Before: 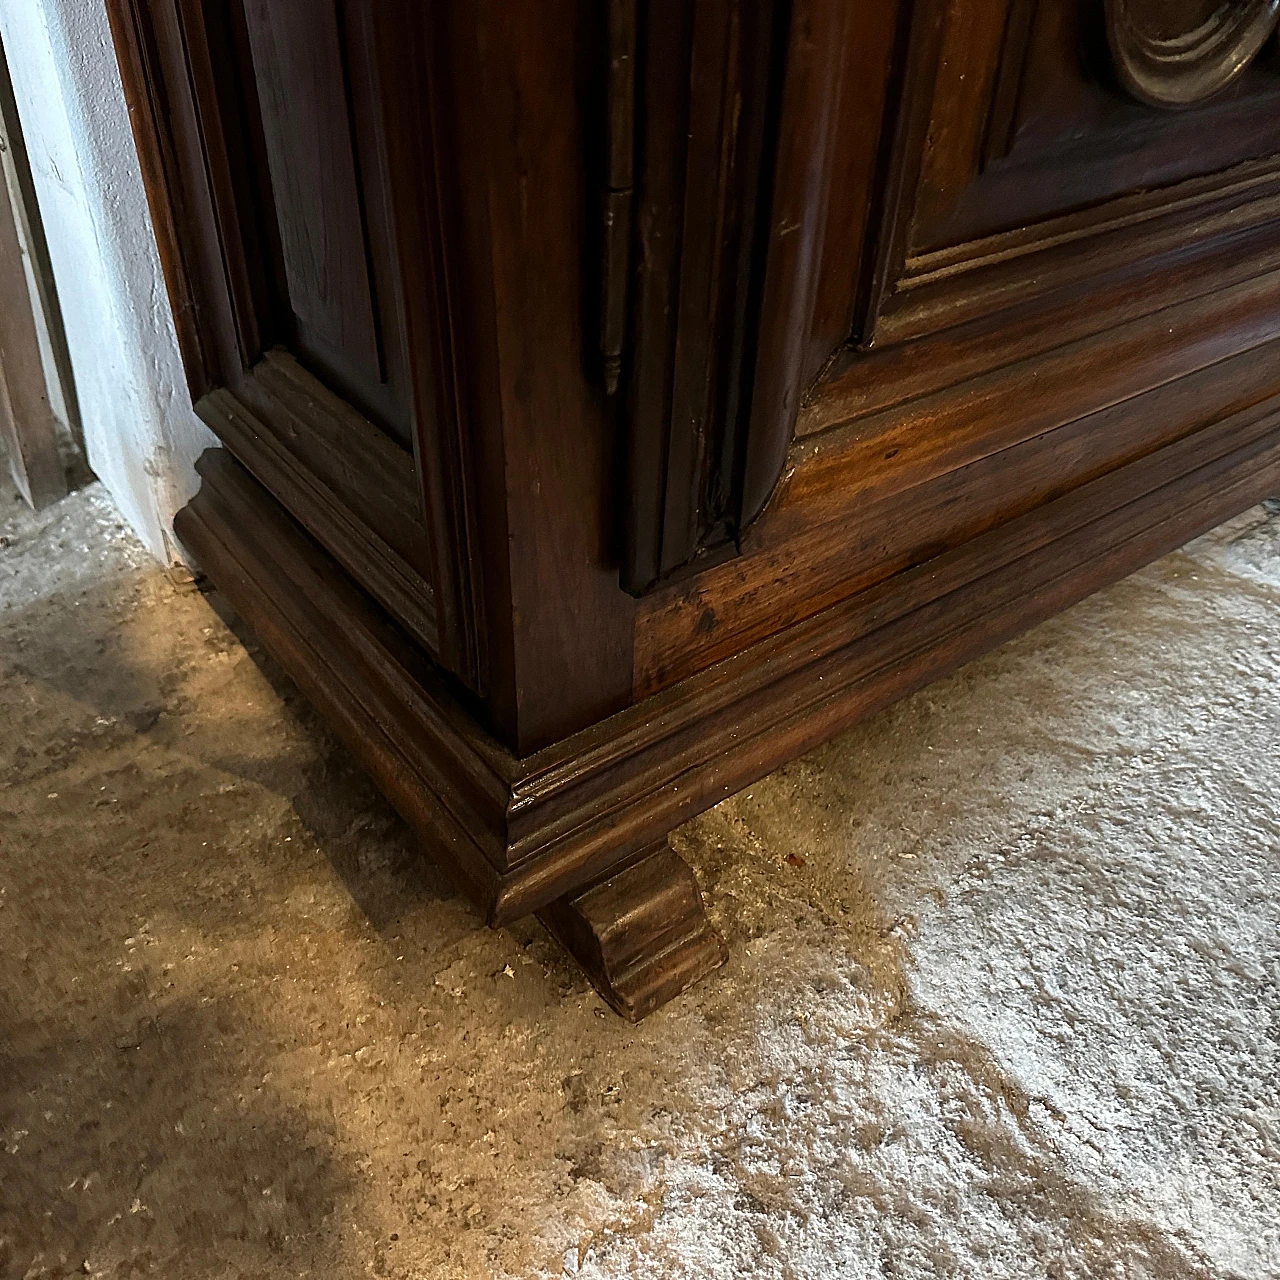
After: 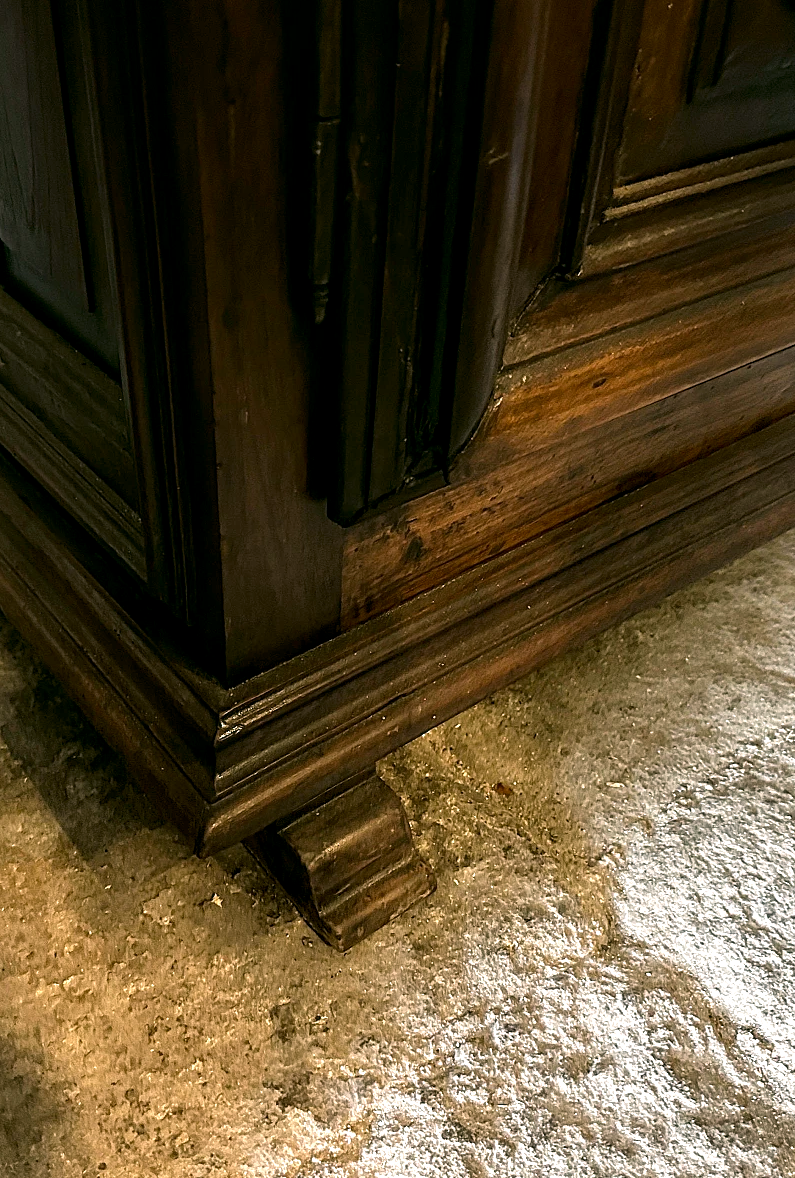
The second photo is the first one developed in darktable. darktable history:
color correction: highlights a* 4.54, highlights b* 4.91, shadows a* -7.11, shadows b* 4.99
tone equalizer: -8 EV -0.419 EV, -7 EV -0.388 EV, -6 EV -0.312 EV, -5 EV -0.228 EV, -3 EV 0.233 EV, -2 EV 0.343 EV, -1 EV 0.413 EV, +0 EV 0.431 EV
crop and rotate: left 22.822%, top 5.624%, right 15.019%, bottom 2.304%
local contrast: detail 130%
